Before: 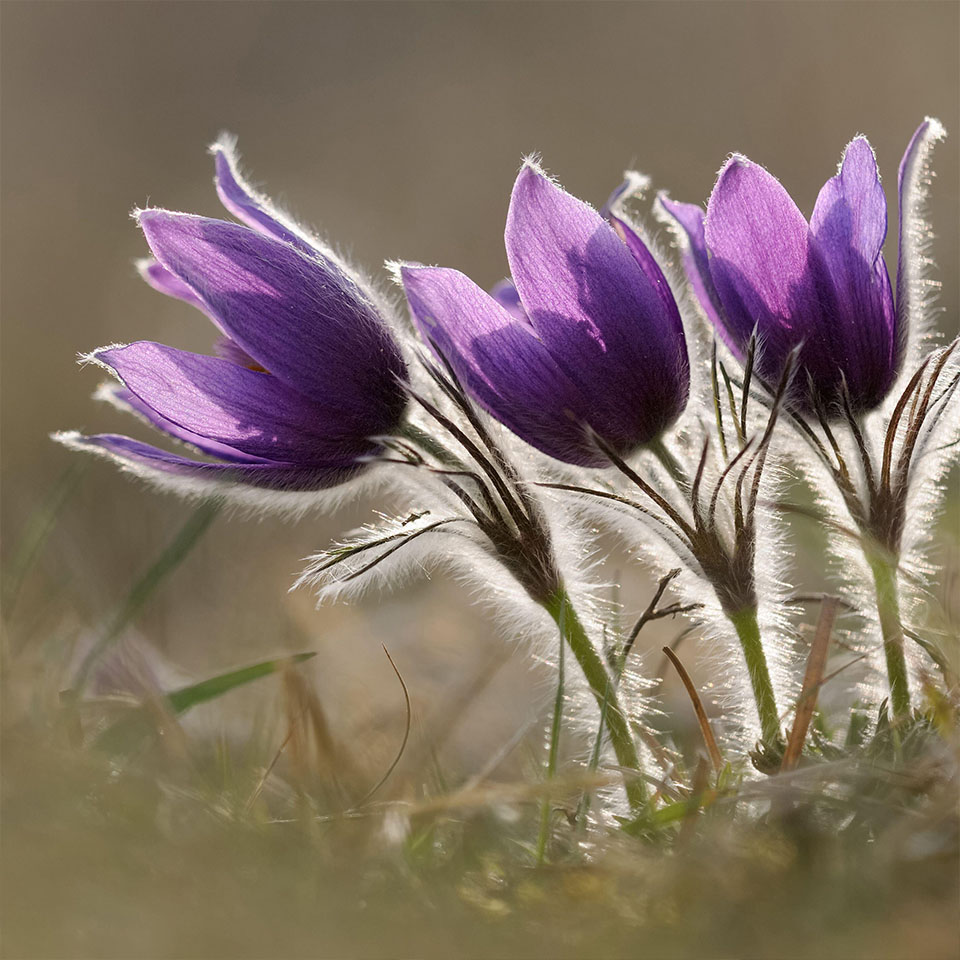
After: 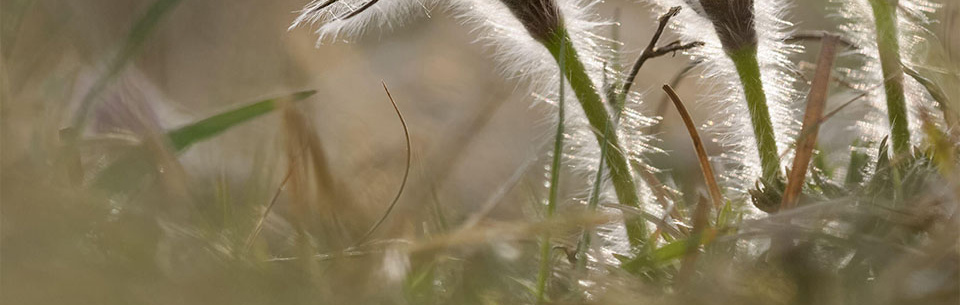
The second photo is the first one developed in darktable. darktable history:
shadows and highlights: low approximation 0.01, soften with gaussian
crop and rotate: top 58.582%, bottom 9.545%
